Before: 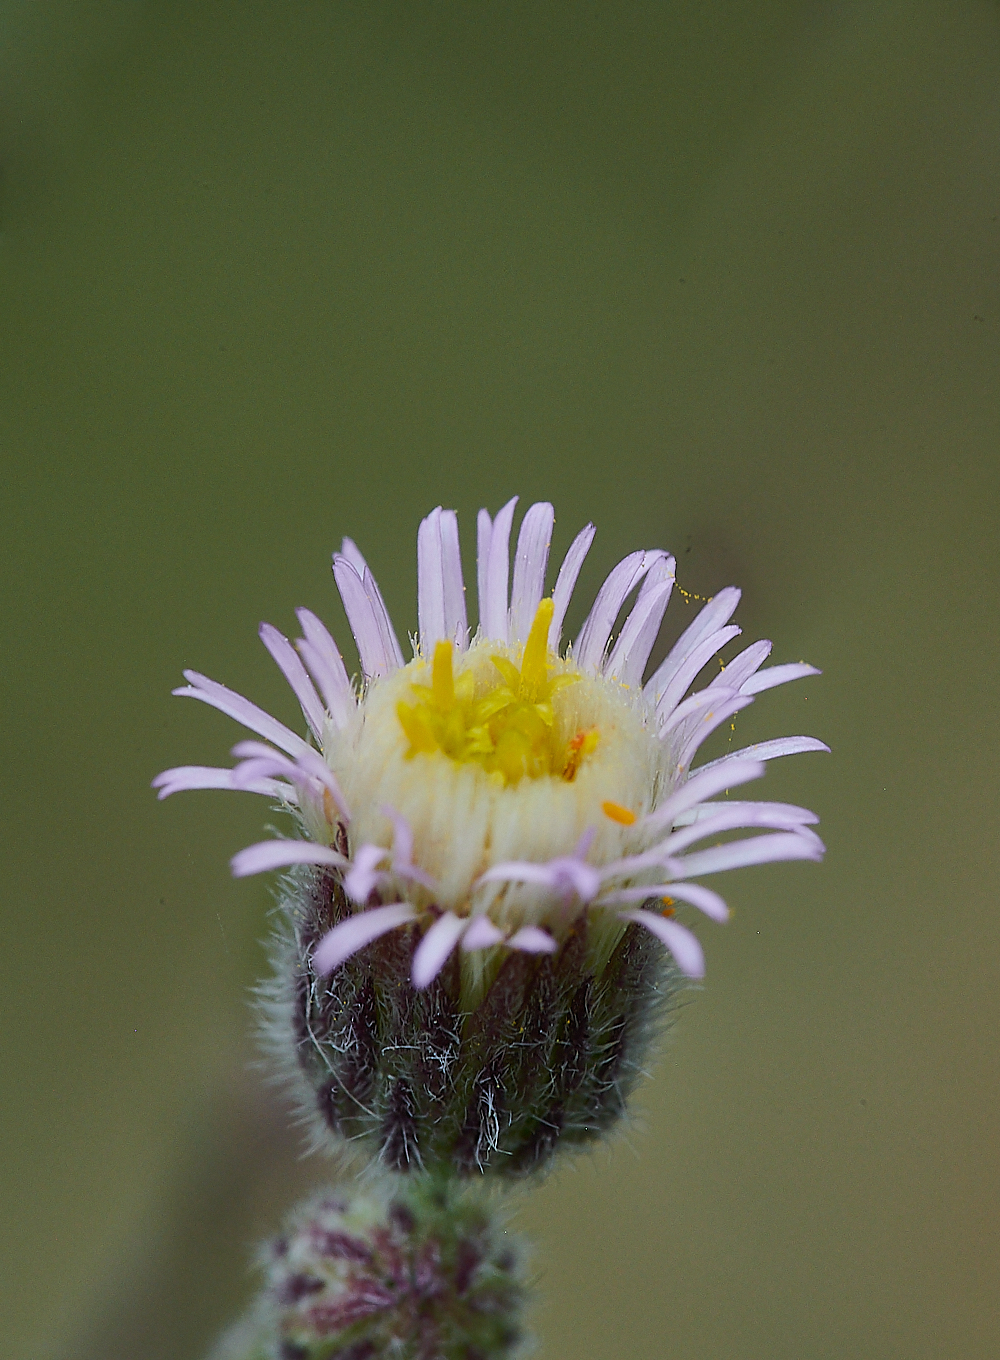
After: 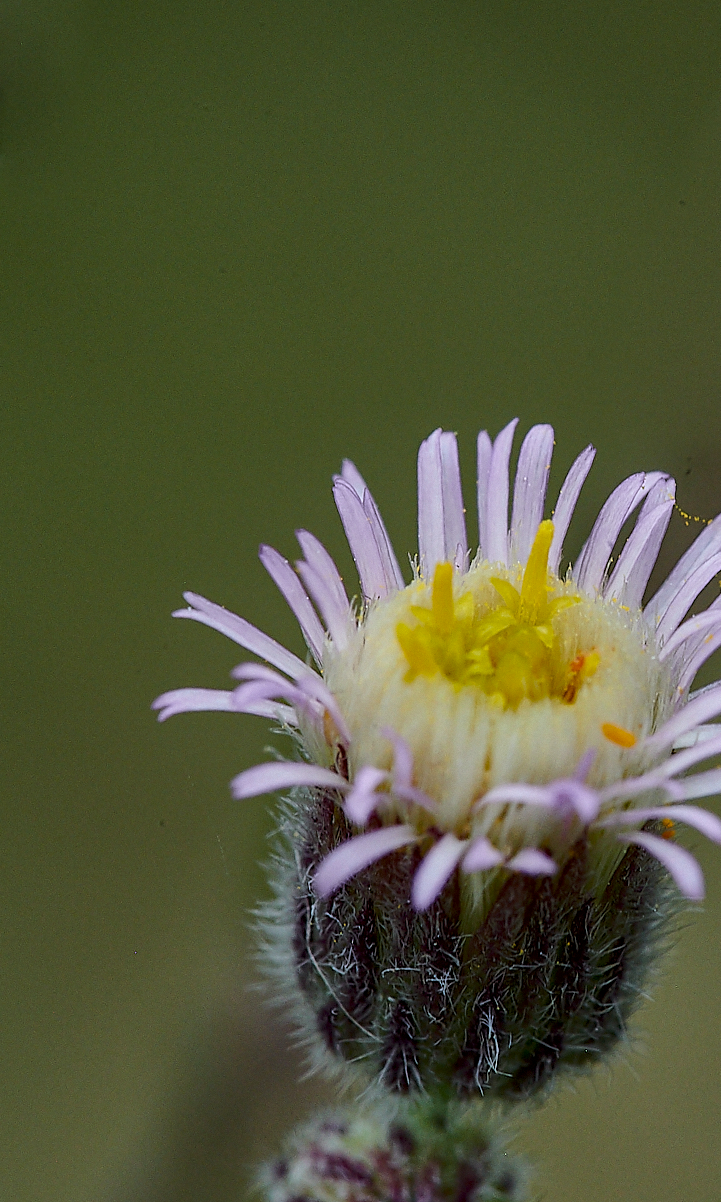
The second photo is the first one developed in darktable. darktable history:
exposure: exposure 0.26 EV, compensate exposure bias true, compensate highlight preservation false
crop: top 5.776%, right 27.89%, bottom 5.779%
haze removal: on, module defaults
local contrast: on, module defaults
contrast brightness saturation: contrast 0.031, brightness -0.042
